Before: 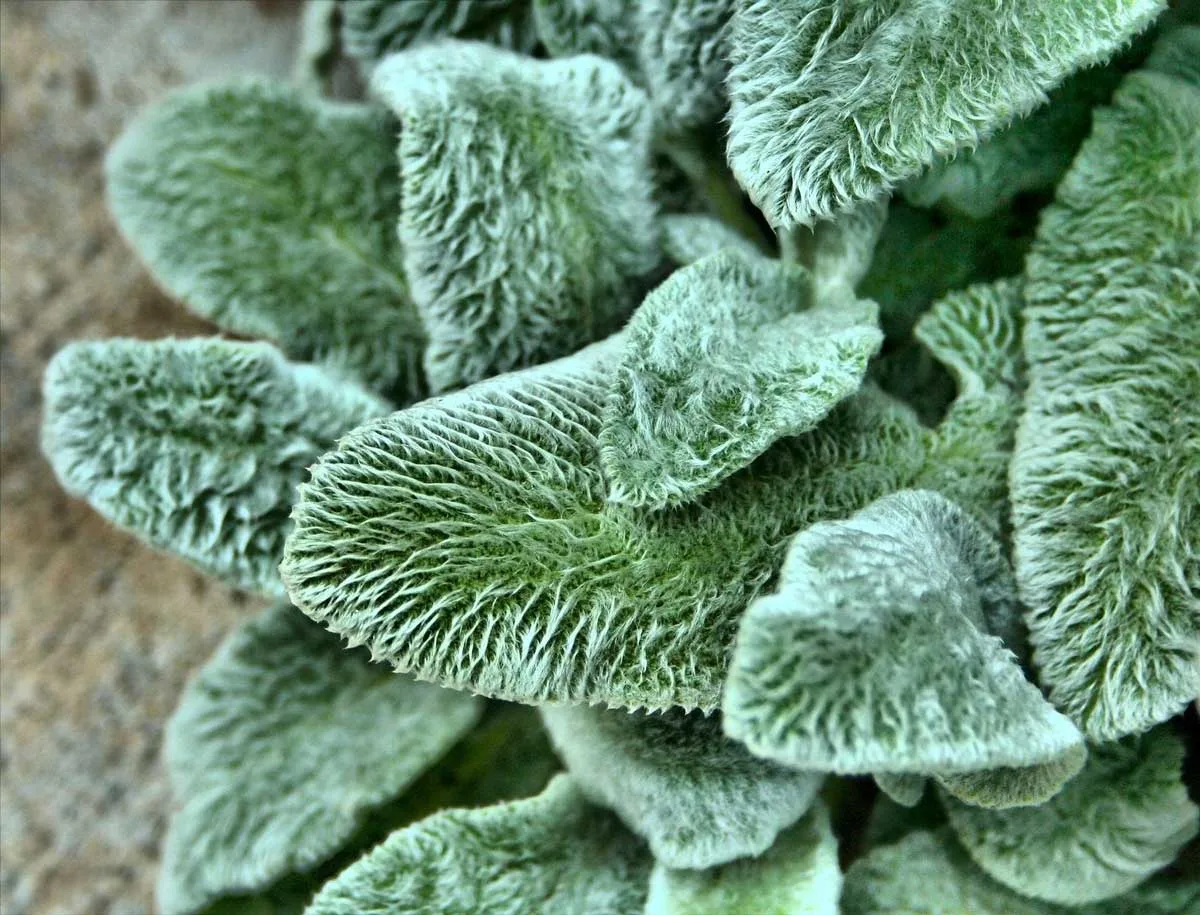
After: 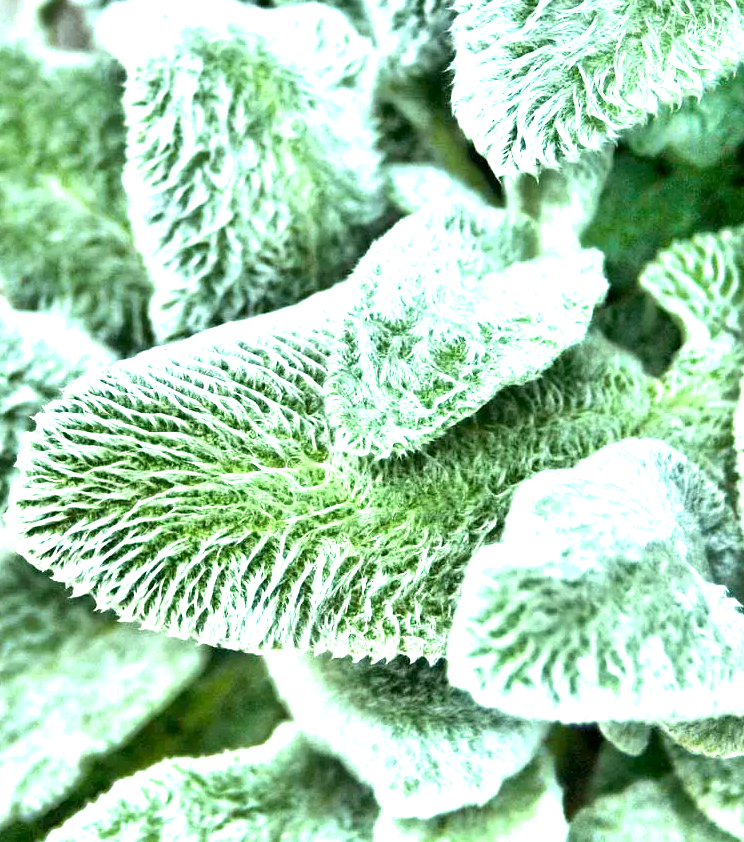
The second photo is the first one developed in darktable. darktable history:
exposure: black level correction 0.001, exposure 1.737 EV, compensate exposure bias true, compensate highlight preservation false
crop and rotate: left 22.94%, top 5.627%, right 14.987%, bottom 2.305%
